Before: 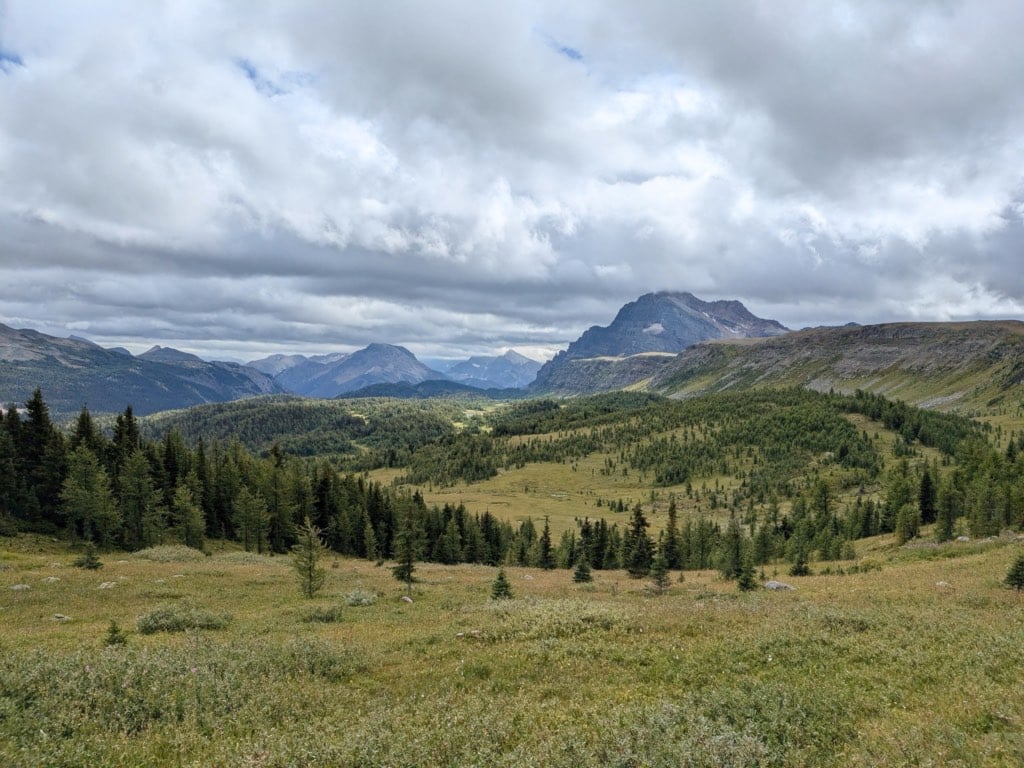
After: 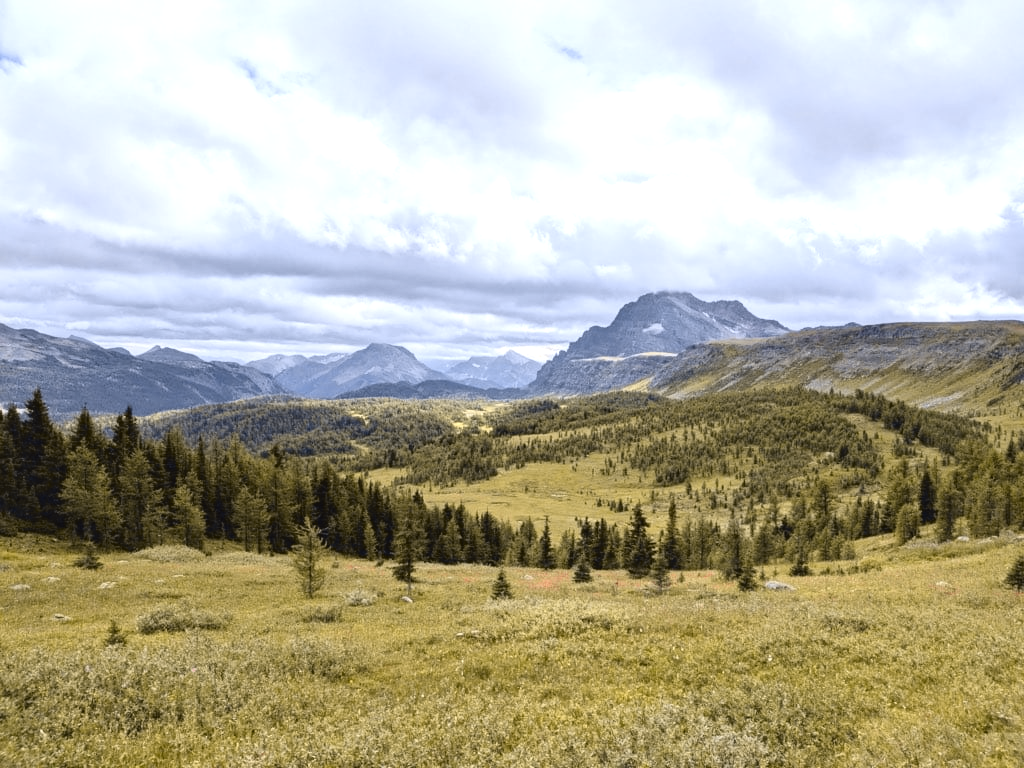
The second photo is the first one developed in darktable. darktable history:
tone curve: curves: ch0 [(0, 0.036) (0.119, 0.115) (0.466, 0.498) (0.715, 0.767) (0.817, 0.865) (1, 0.998)]; ch1 [(0, 0) (0.377, 0.424) (0.442, 0.491) (0.487, 0.502) (0.514, 0.512) (0.536, 0.577) (0.66, 0.724) (1, 1)]; ch2 [(0, 0) (0.38, 0.405) (0.463, 0.443) (0.492, 0.486) (0.526, 0.541) (0.578, 0.598) (1, 1)], color space Lab, independent channels, preserve colors none
exposure: exposure 0.609 EV, compensate exposure bias true, compensate highlight preservation false
